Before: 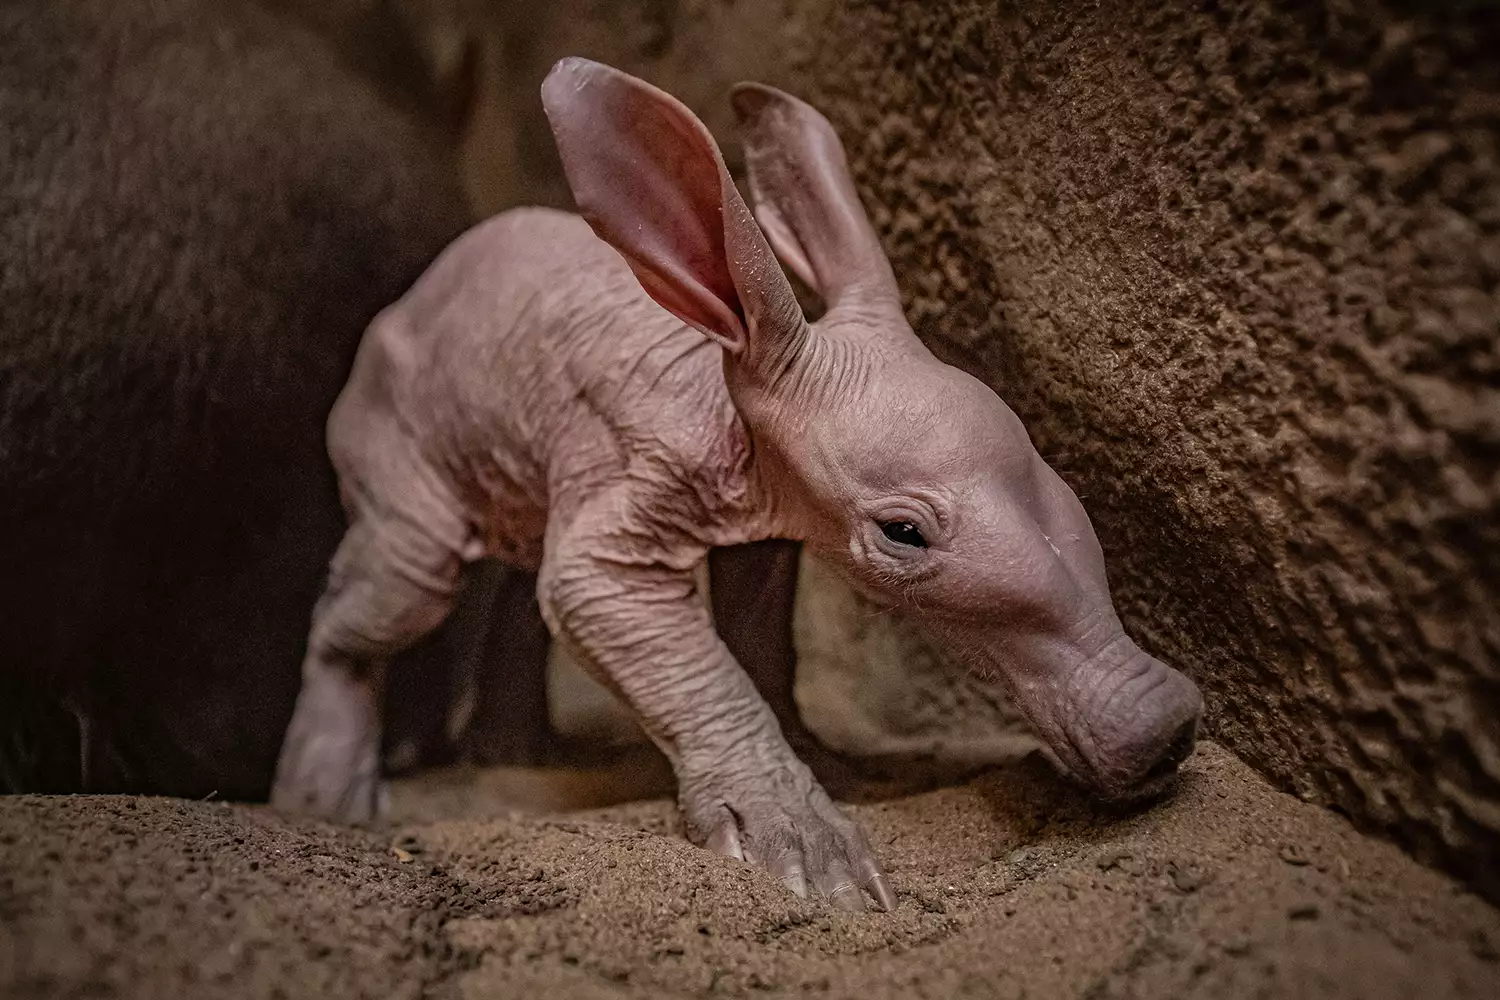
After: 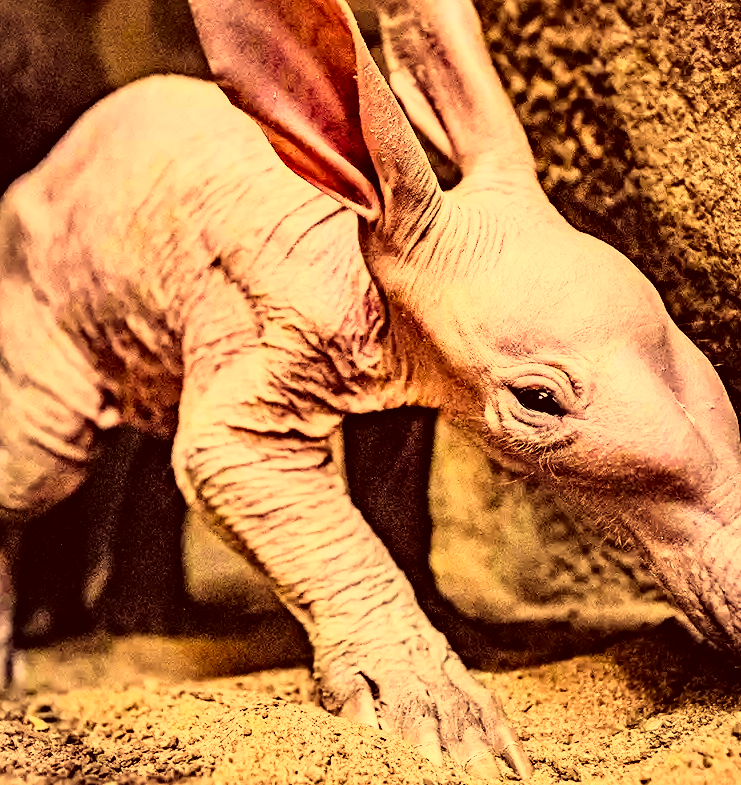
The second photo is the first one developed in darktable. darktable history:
color correction: highlights a* 10.12, highlights b* 39.04, shadows a* 14.62, shadows b* 3.37
crop and rotate: angle 0.02°, left 24.353%, top 13.219%, right 26.156%, bottom 8.224%
exposure: black level correction 0, exposure 1 EV, compensate exposure bias true, compensate highlight preservation false
rgb curve: curves: ch0 [(0, 0) (0.21, 0.15) (0.24, 0.21) (0.5, 0.75) (0.75, 0.96) (0.89, 0.99) (1, 1)]; ch1 [(0, 0.02) (0.21, 0.13) (0.25, 0.2) (0.5, 0.67) (0.75, 0.9) (0.89, 0.97) (1, 1)]; ch2 [(0, 0.02) (0.21, 0.13) (0.25, 0.2) (0.5, 0.67) (0.75, 0.9) (0.89, 0.97) (1, 1)], compensate middle gray true
haze removal: strength 0.29, distance 0.25, compatibility mode true, adaptive false
